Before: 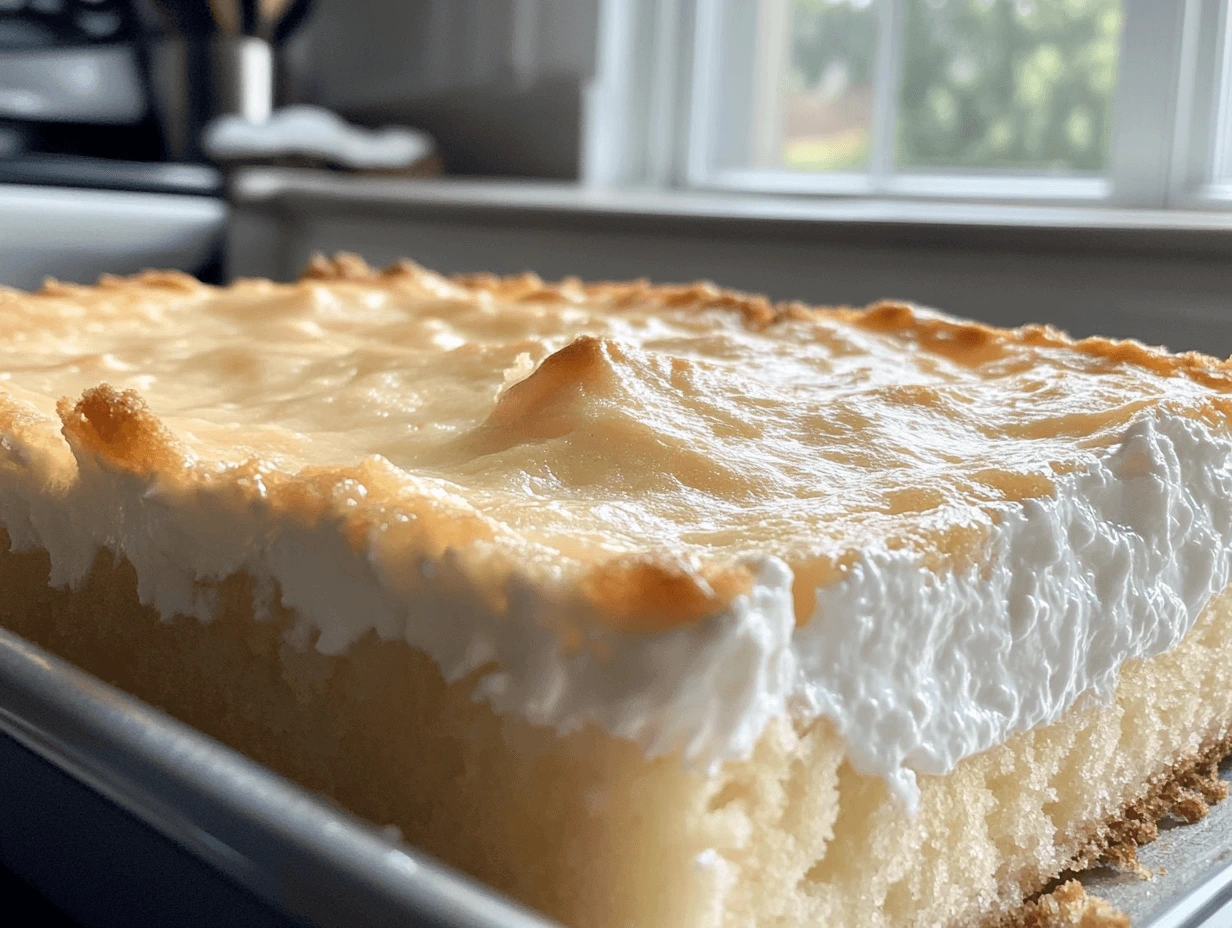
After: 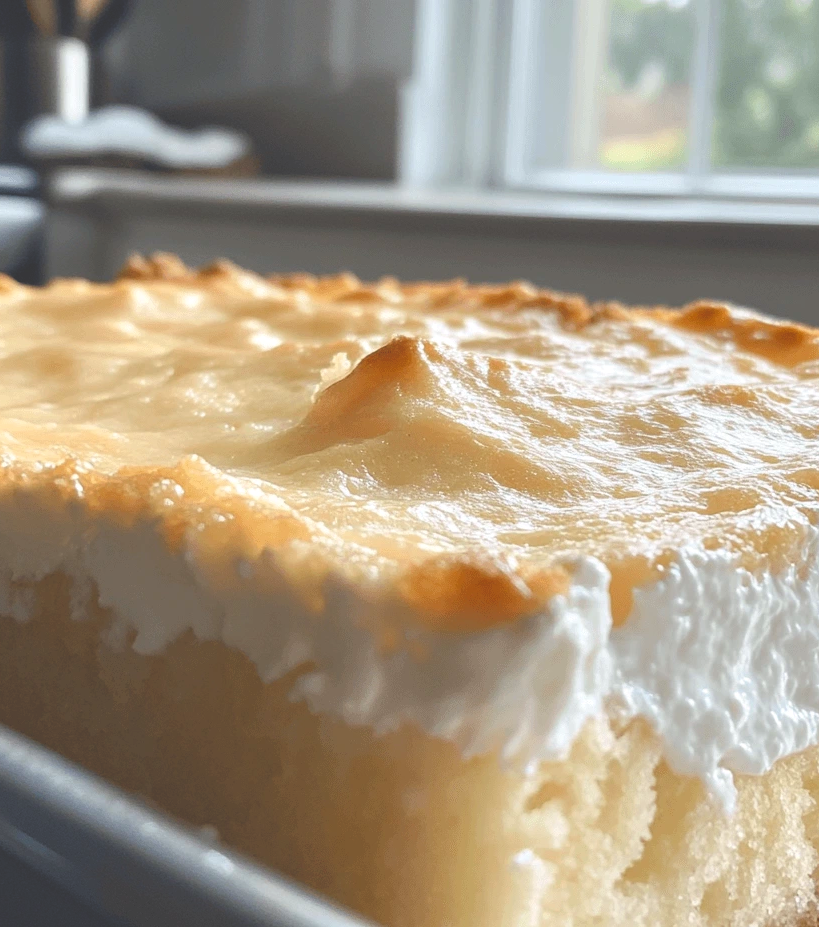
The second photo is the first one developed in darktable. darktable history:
crop and rotate: left 14.876%, right 18.577%
color balance rgb: global offset › luminance -0.483%, perceptual saturation grading › global saturation 20.76%, perceptual saturation grading › highlights -19.911%, perceptual saturation grading › shadows 29.694%, global vibrance 24.685%
exposure: black level correction -0.041, exposure 0.065 EV, compensate highlight preservation false
